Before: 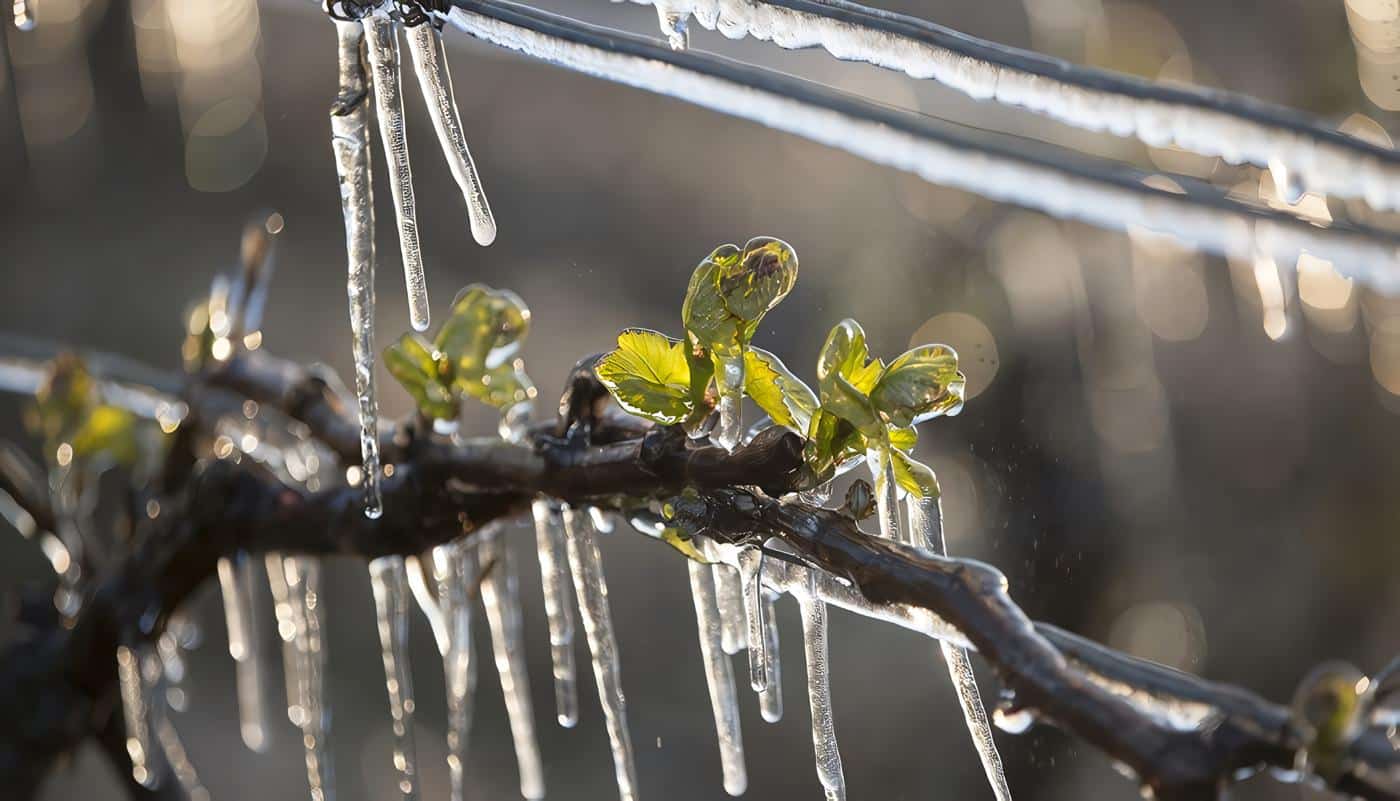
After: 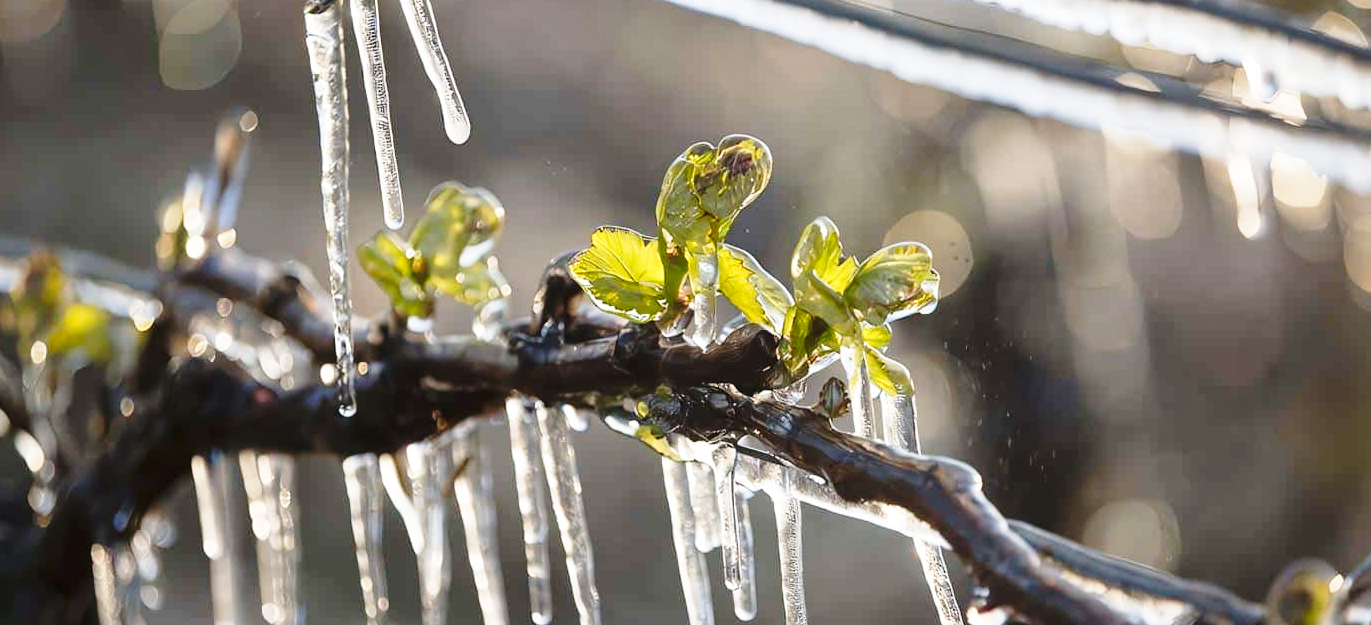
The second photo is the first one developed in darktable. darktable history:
crop and rotate: left 1.865%, top 12.802%, right 0.154%, bottom 9.163%
shadows and highlights: shadows 39.69, highlights -53.62, low approximation 0.01, soften with gaussian
base curve: curves: ch0 [(0, 0) (0.028, 0.03) (0.121, 0.232) (0.46, 0.748) (0.859, 0.968) (1, 1)], preserve colors none
